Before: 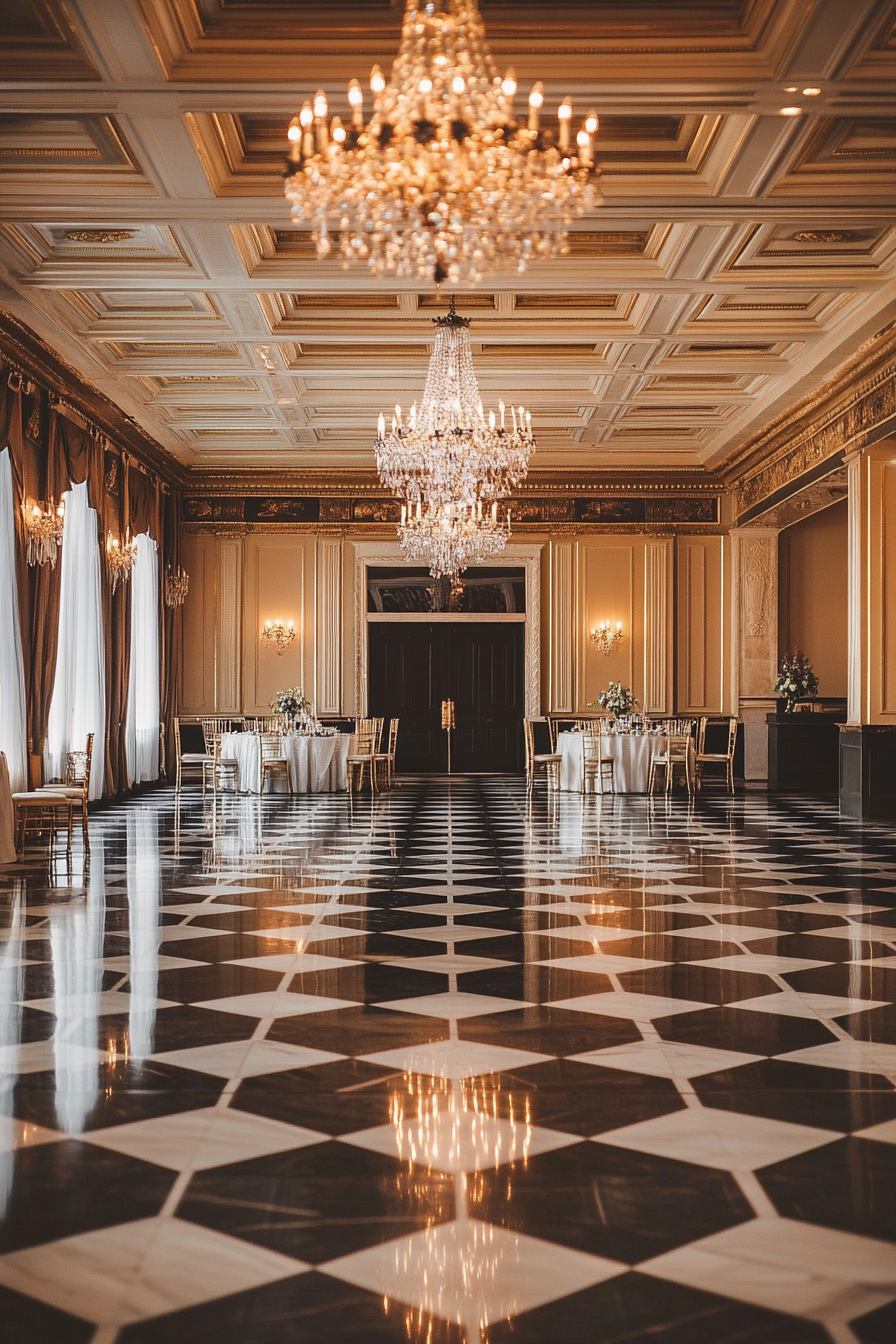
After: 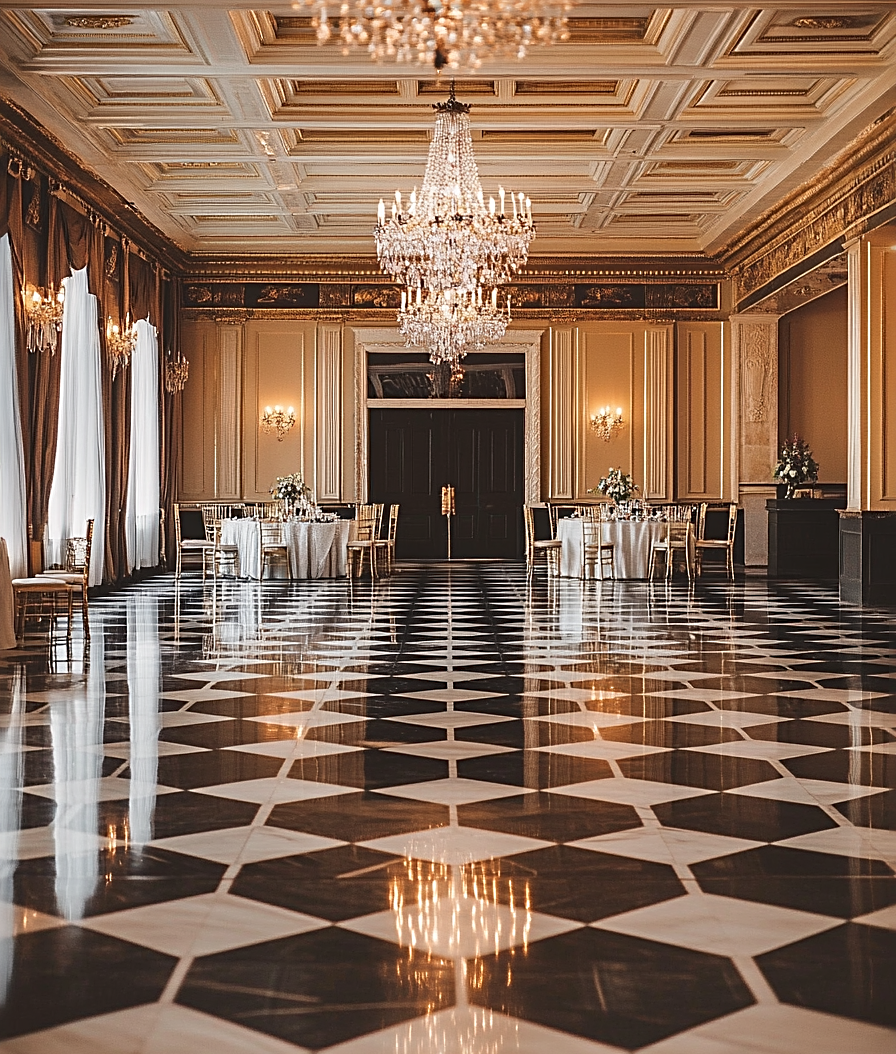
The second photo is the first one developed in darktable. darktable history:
sharpen: radius 2.53, amount 0.628
crop and rotate: top 15.97%, bottom 5.545%
